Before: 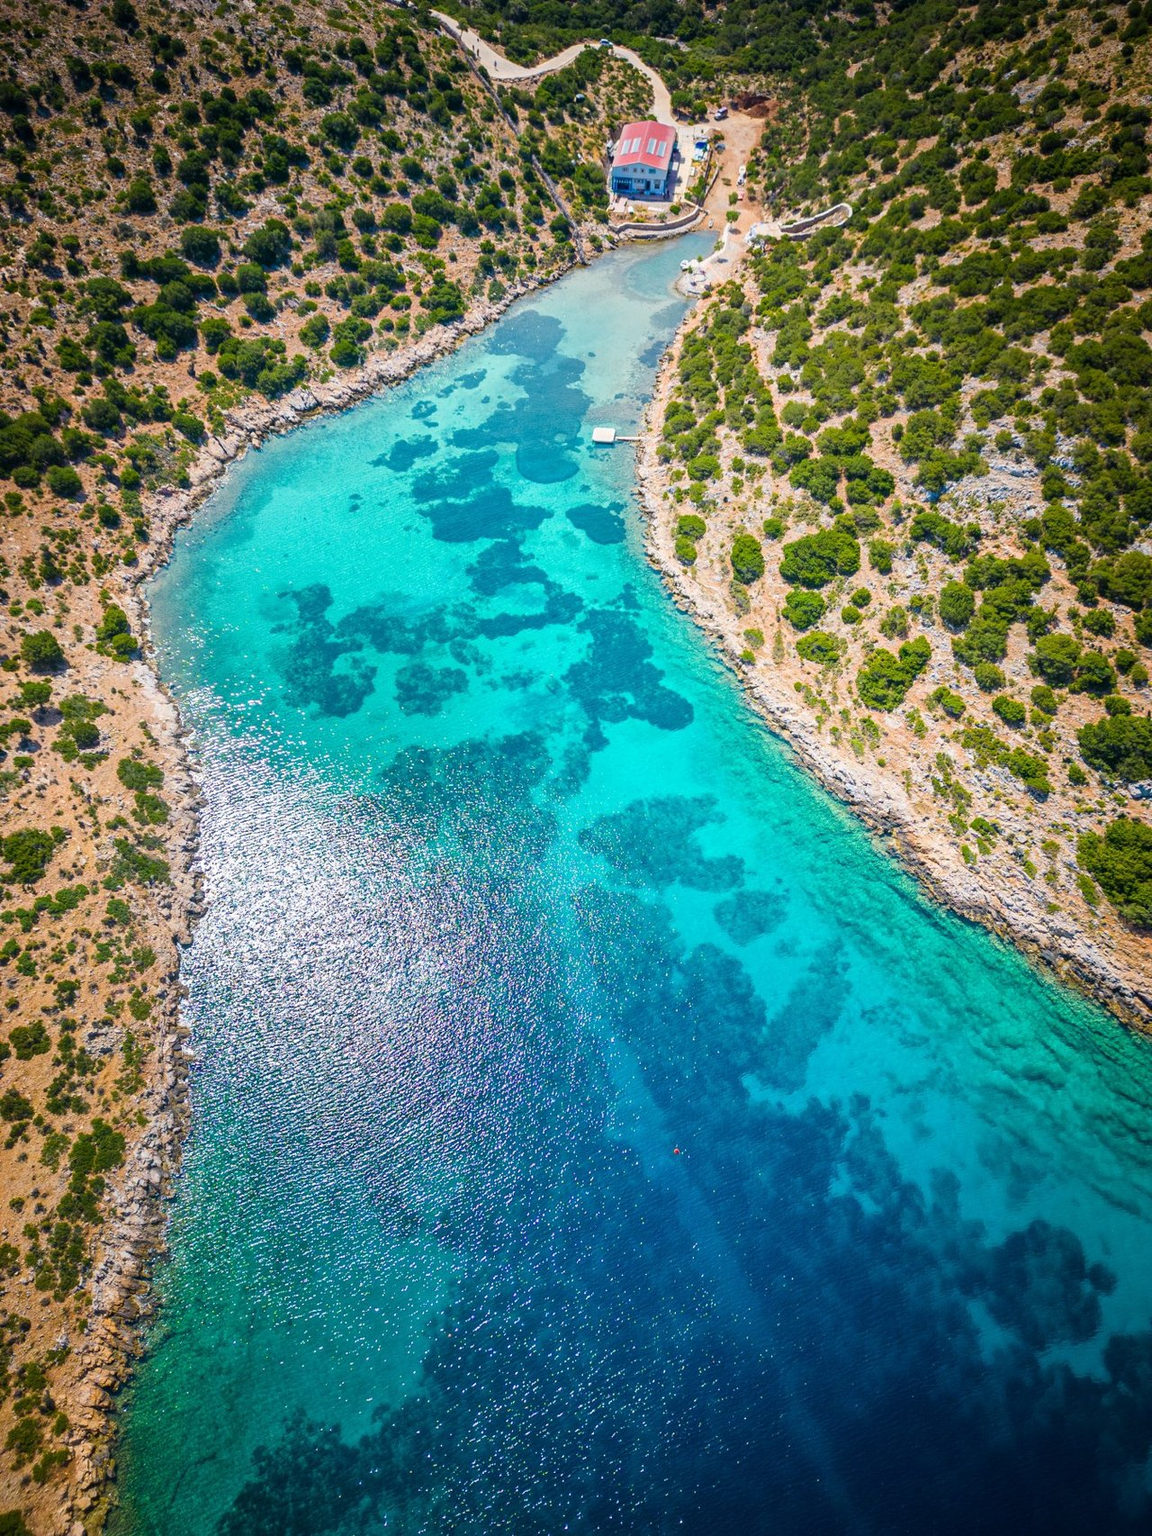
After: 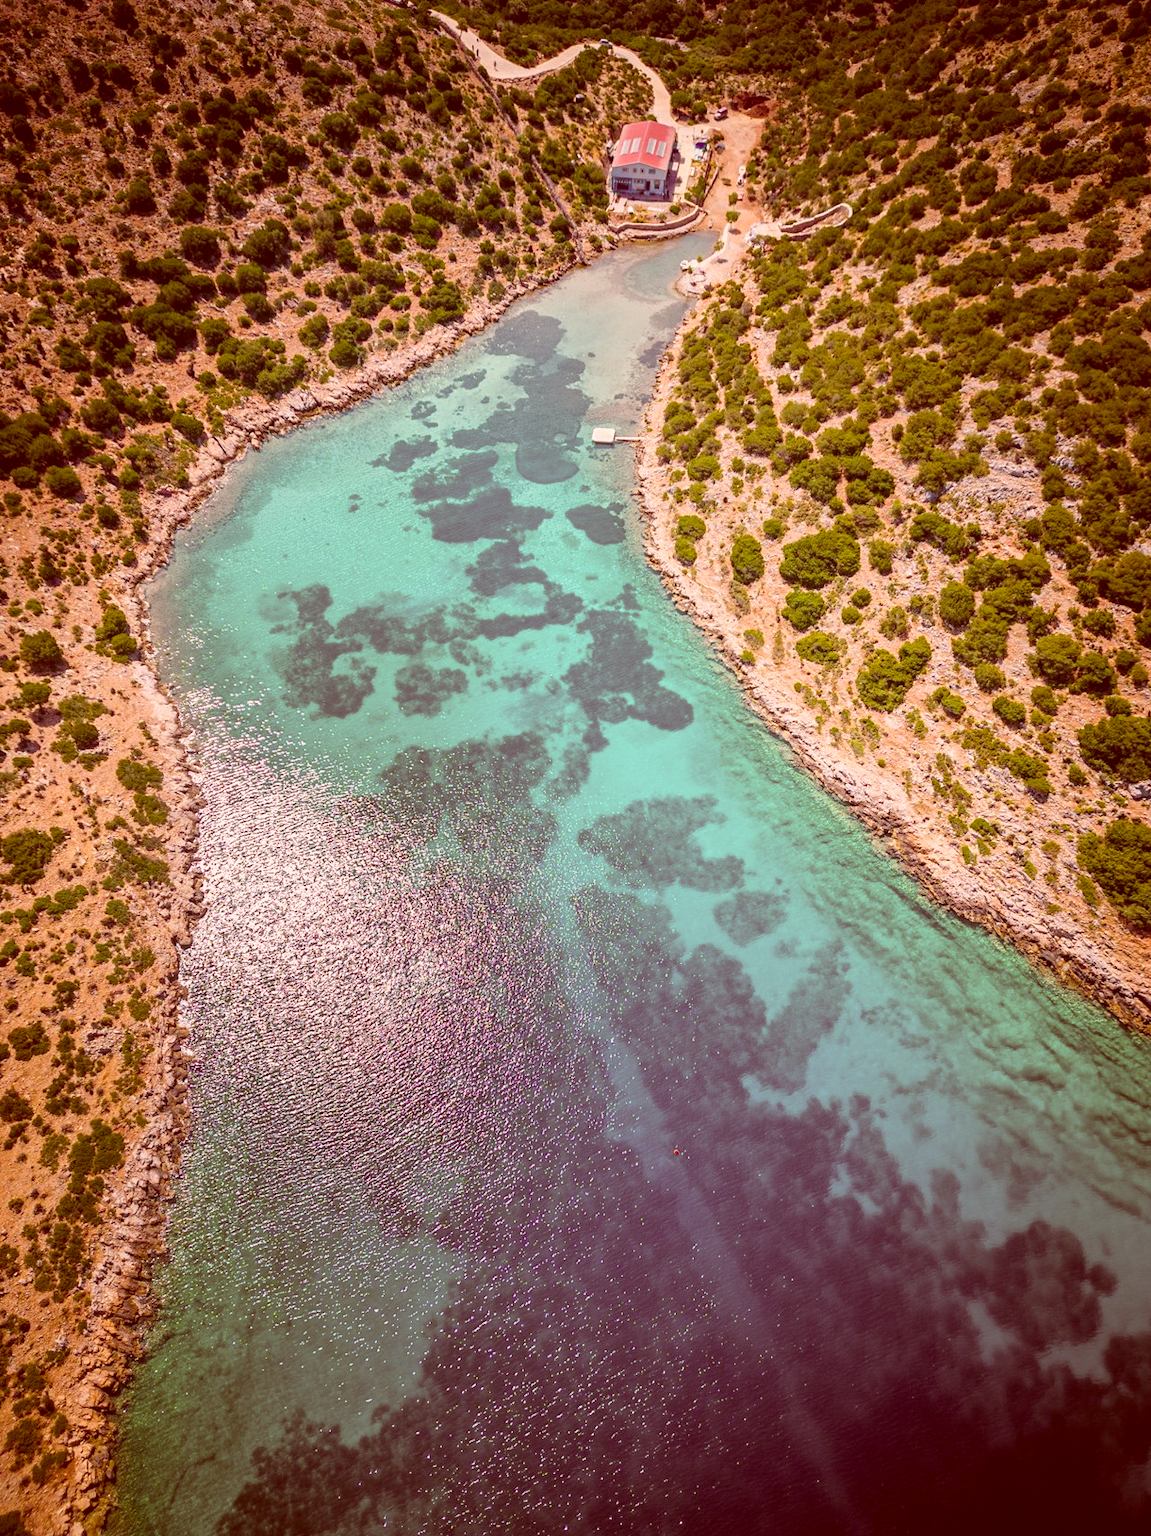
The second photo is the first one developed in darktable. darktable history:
color correction: highlights a* 9.55, highlights b* 9.03, shadows a* 39.98, shadows b* 39.21, saturation 0.818
crop and rotate: left 0.097%, bottom 0.013%
